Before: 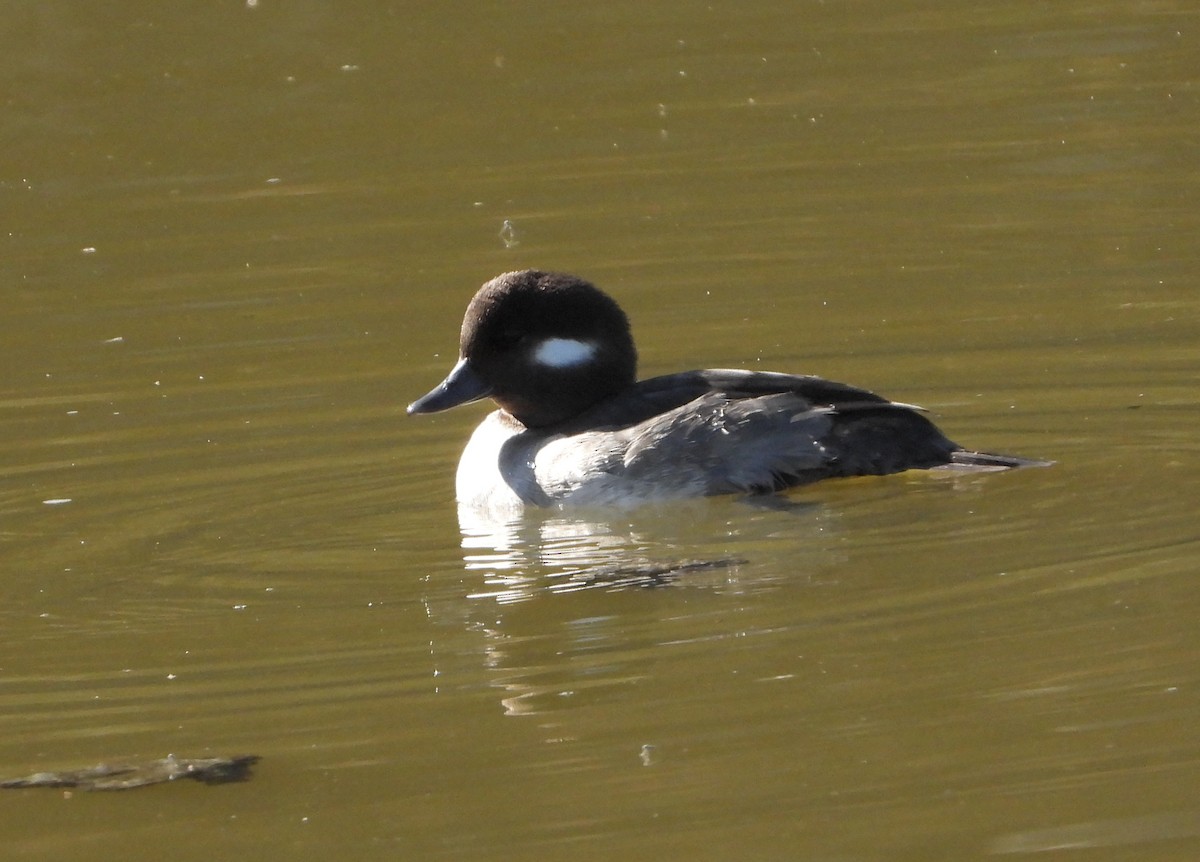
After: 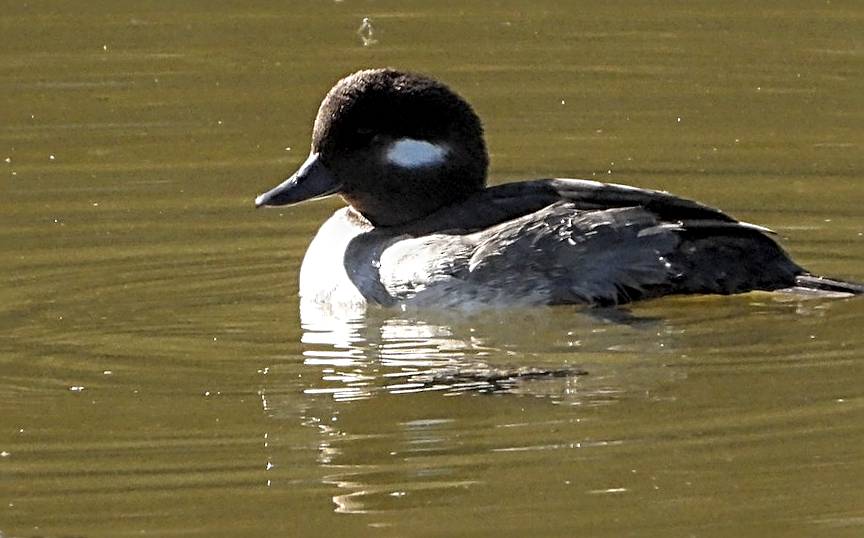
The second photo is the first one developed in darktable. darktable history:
crop and rotate: angle -3.37°, left 9.79%, top 20.73%, right 12.42%, bottom 11.82%
local contrast: highlights 40%, shadows 60%, detail 136%, midtone range 0.514
sharpen: radius 3.69, amount 0.928
